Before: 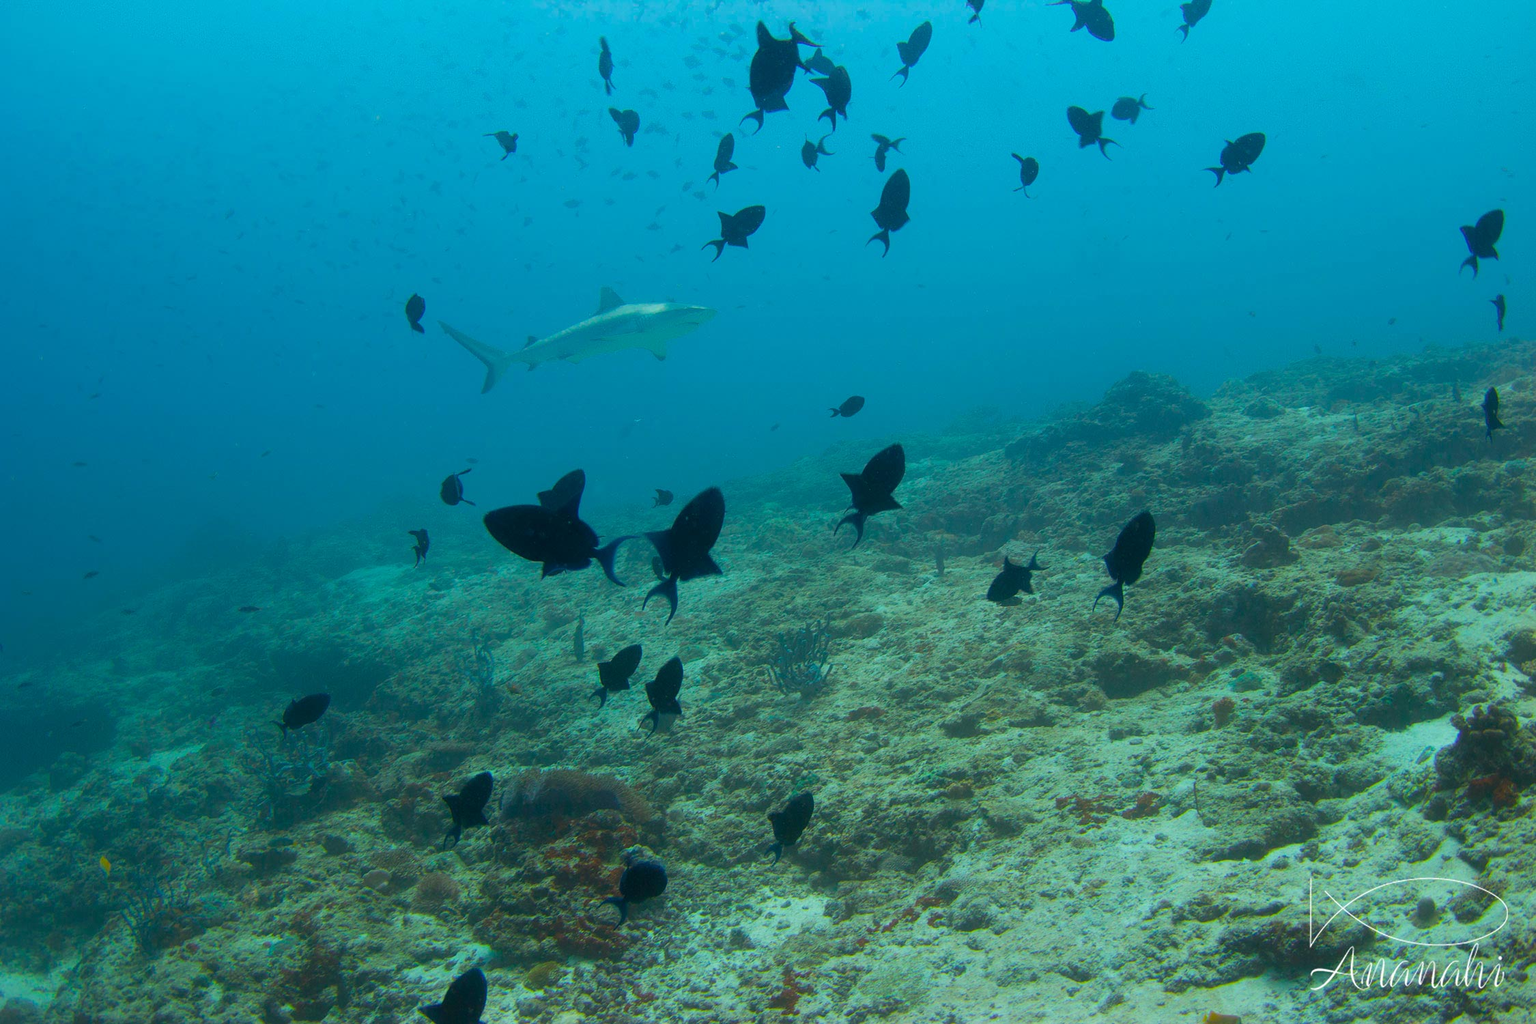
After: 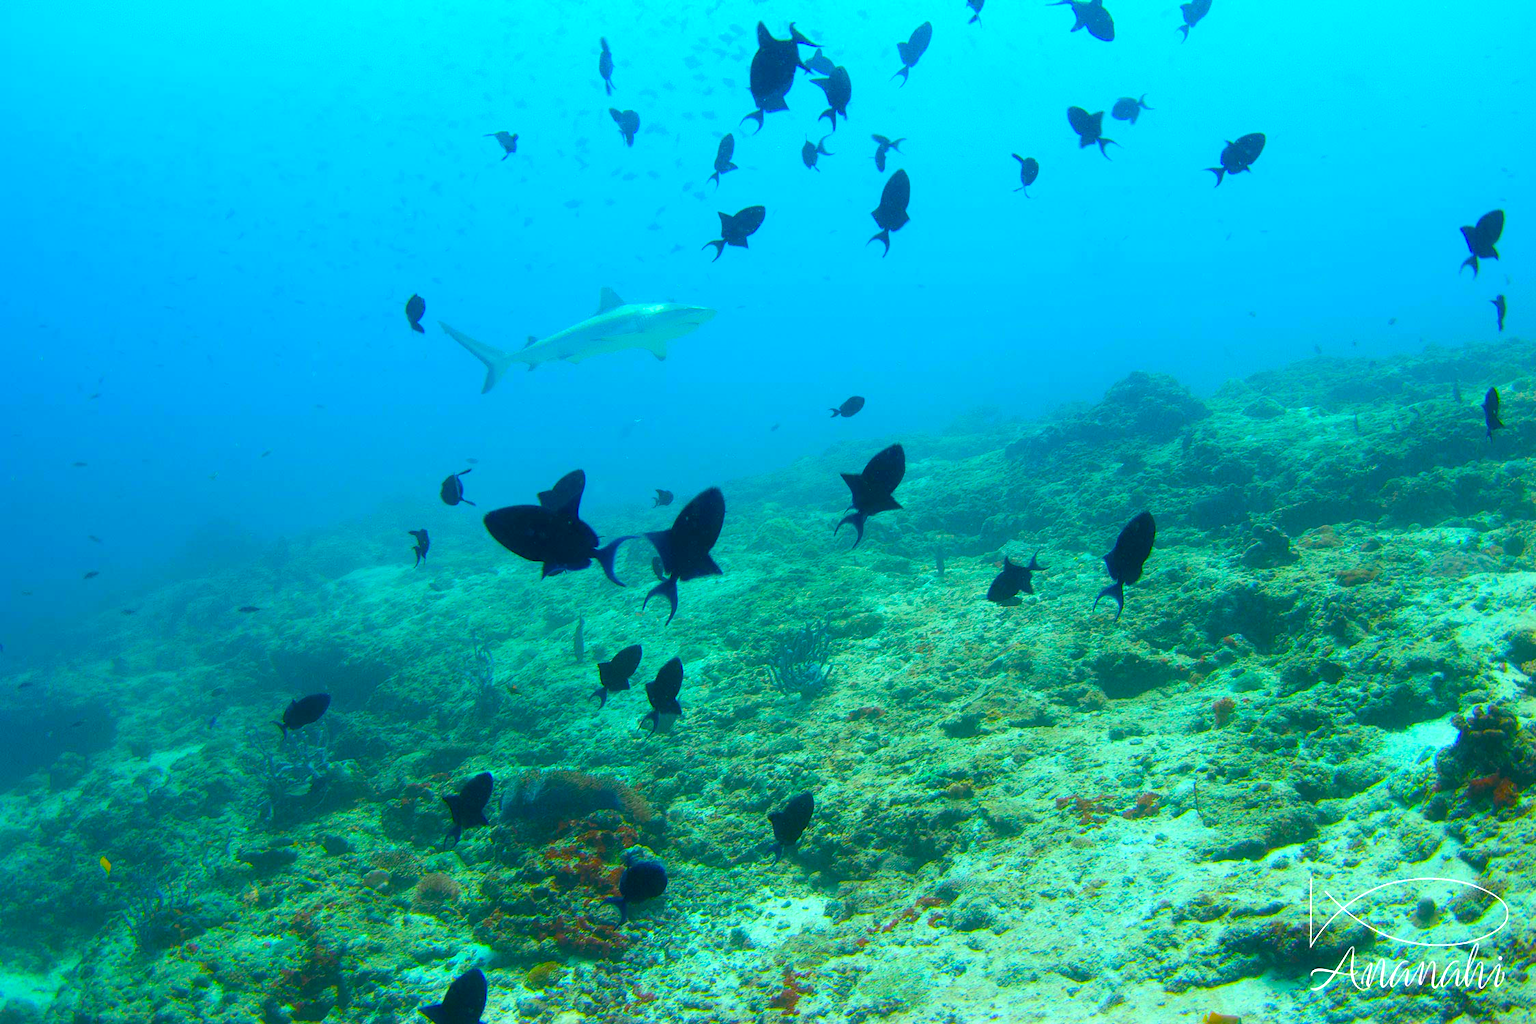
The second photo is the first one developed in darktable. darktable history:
color balance rgb: perceptual saturation grading › global saturation 20%, perceptual saturation grading › highlights -25.071%, perceptual saturation grading › shadows 50.249%, perceptual brilliance grading › highlights 6.064%, perceptual brilliance grading › mid-tones 17.699%, perceptual brilliance grading › shadows -5.143%, global vibrance 22.578%
contrast brightness saturation: contrast 0.076, saturation 0.201
exposure: exposure 0.6 EV, compensate highlight preservation false
